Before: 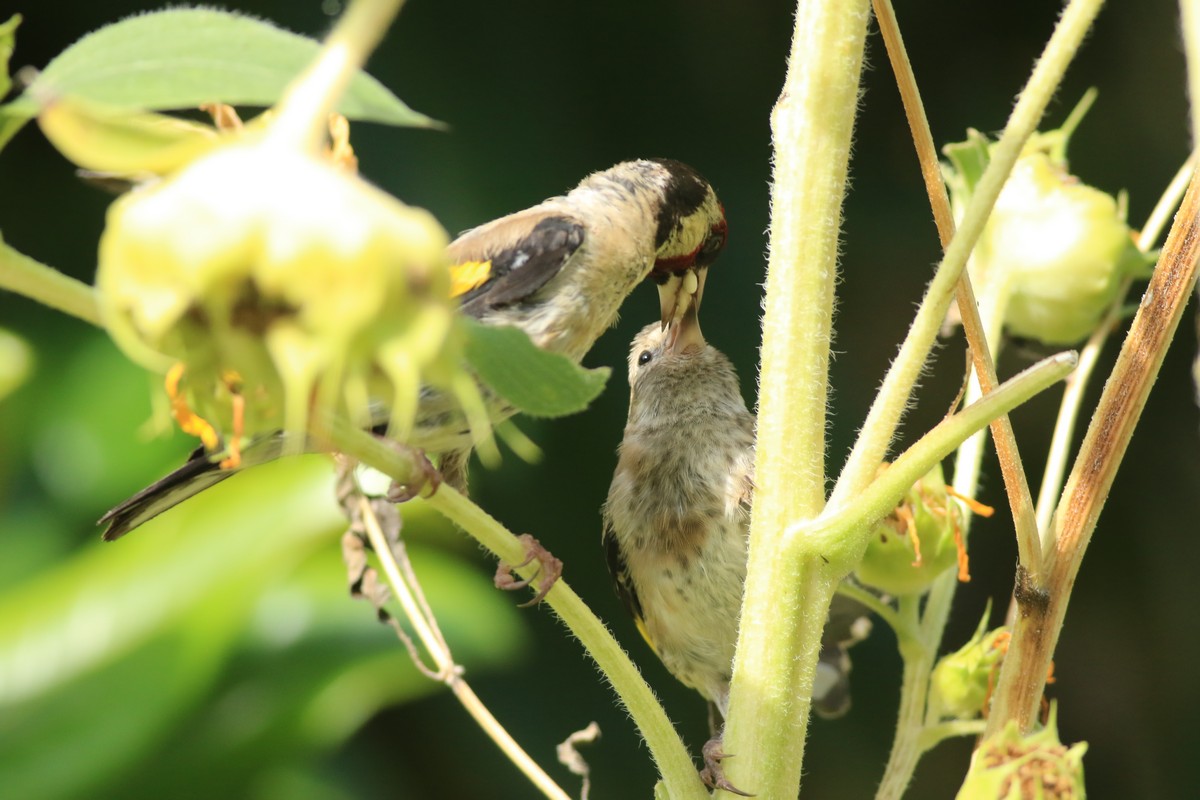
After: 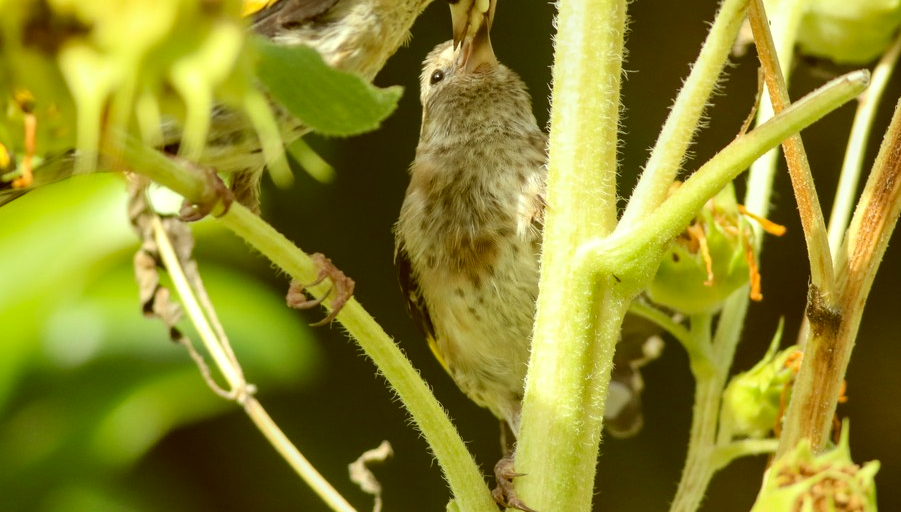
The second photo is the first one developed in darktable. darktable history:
local contrast: detail 130%
color correction: highlights a* -5.29, highlights b* 9.8, shadows a* 9.55, shadows b* 24.16
crop and rotate: left 17.343%, top 35.18%, right 7.567%, bottom 0.785%
shadows and highlights: shadows 47.4, highlights -41.14, soften with gaussian
sharpen: radius 2.933, amount 0.863, threshold 47.104
